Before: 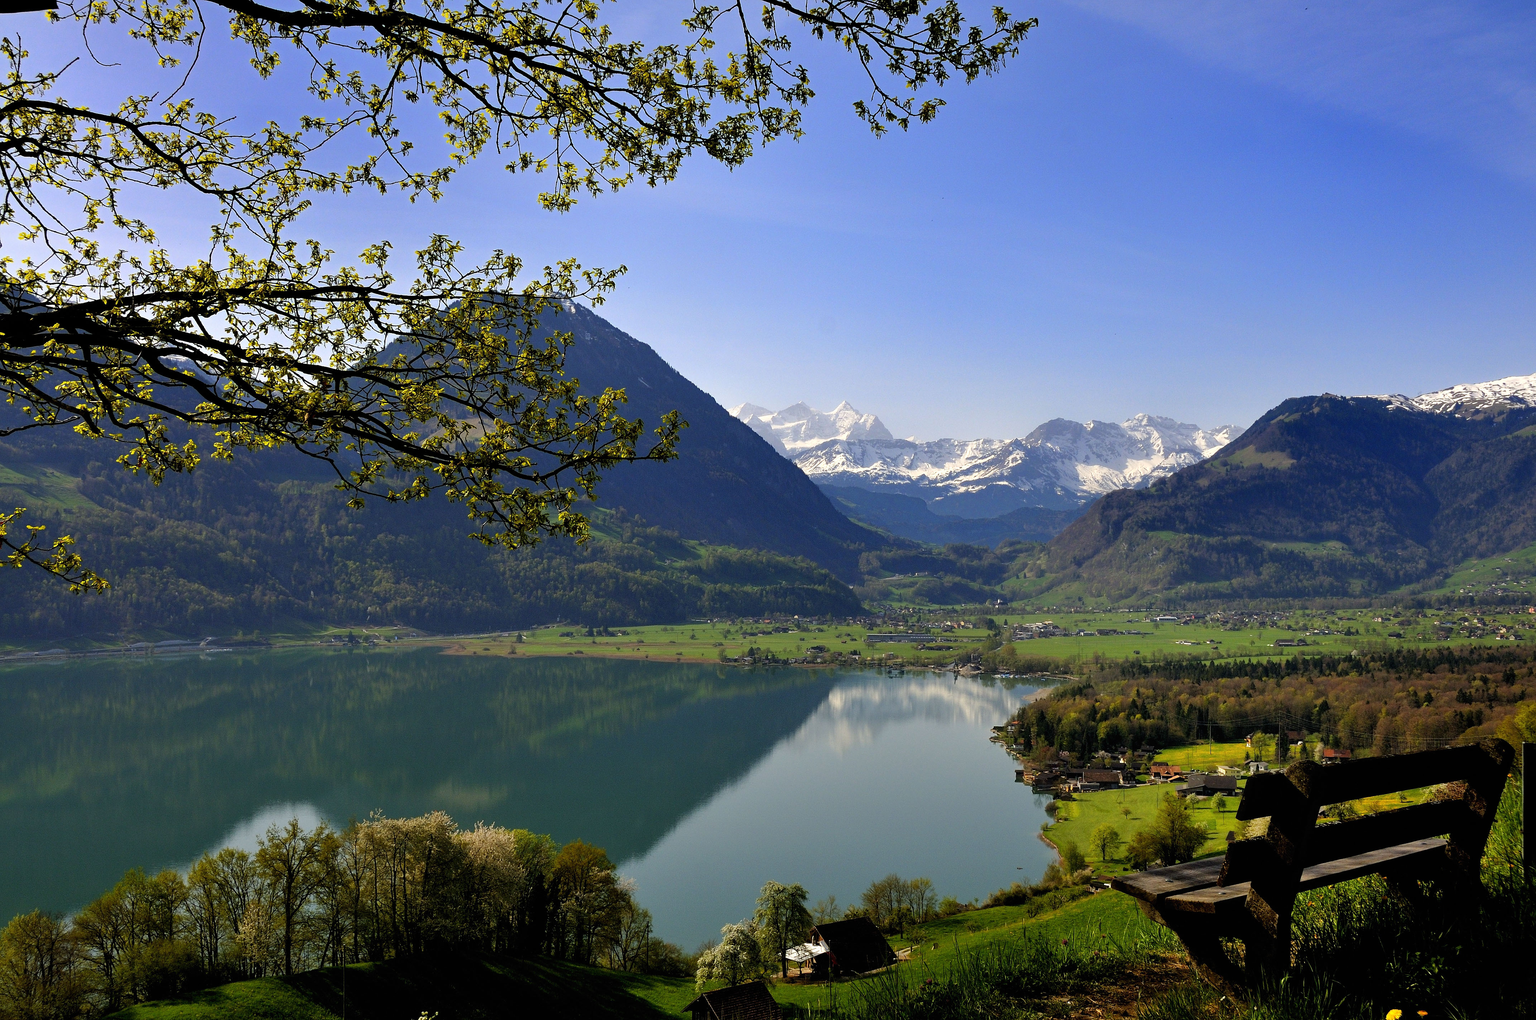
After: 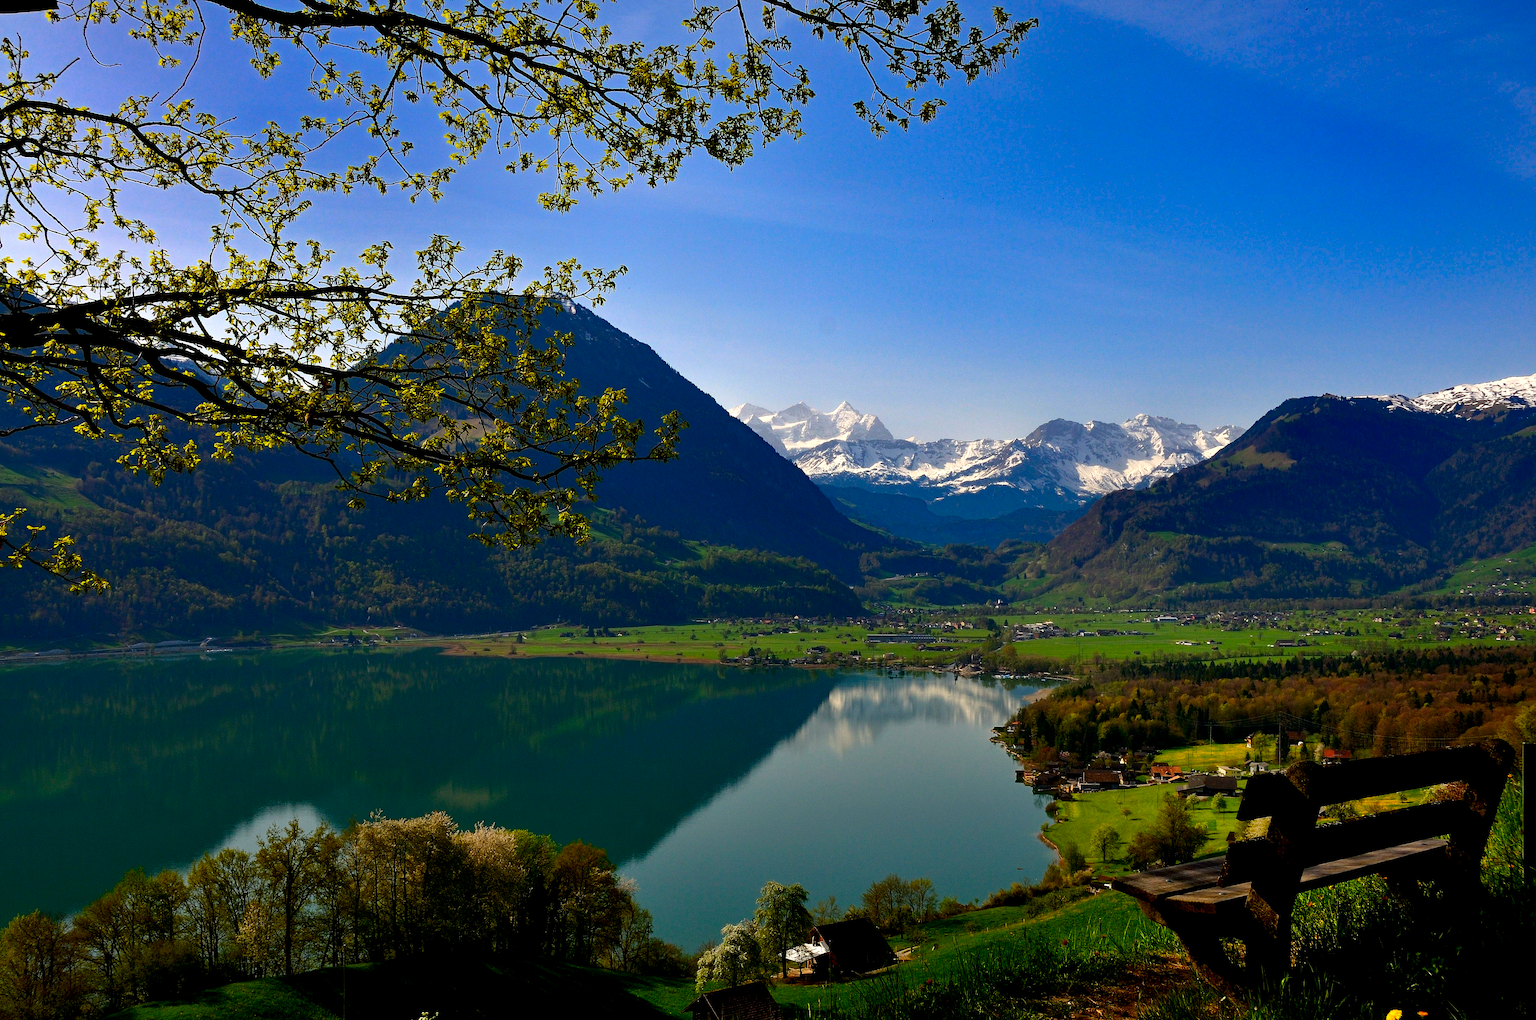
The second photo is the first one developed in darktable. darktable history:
haze removal: compatibility mode true, adaptive false
exposure: compensate highlight preservation false
contrast brightness saturation: contrast 0.07, brightness -0.14, saturation 0.11
